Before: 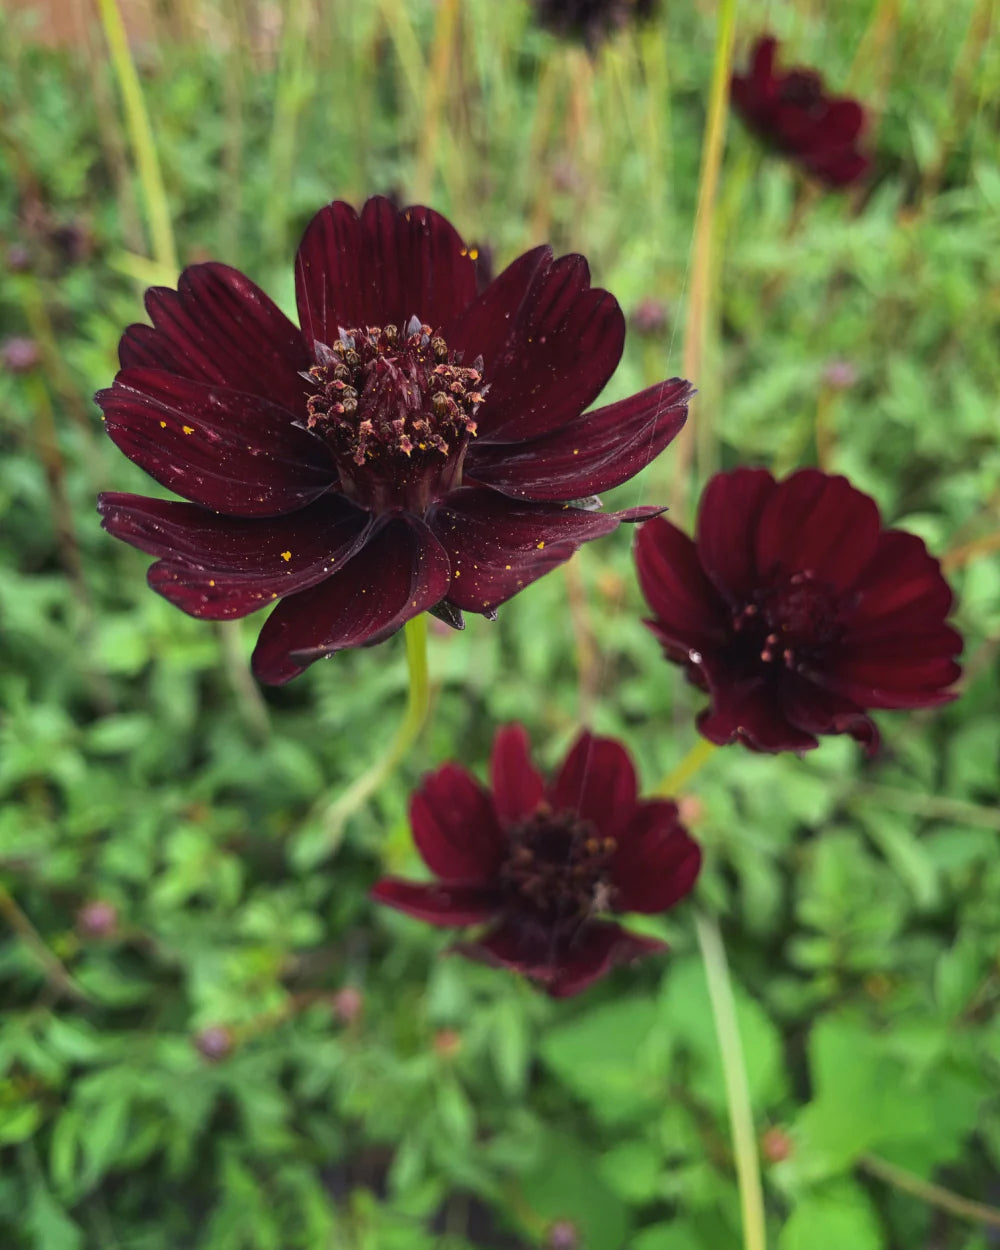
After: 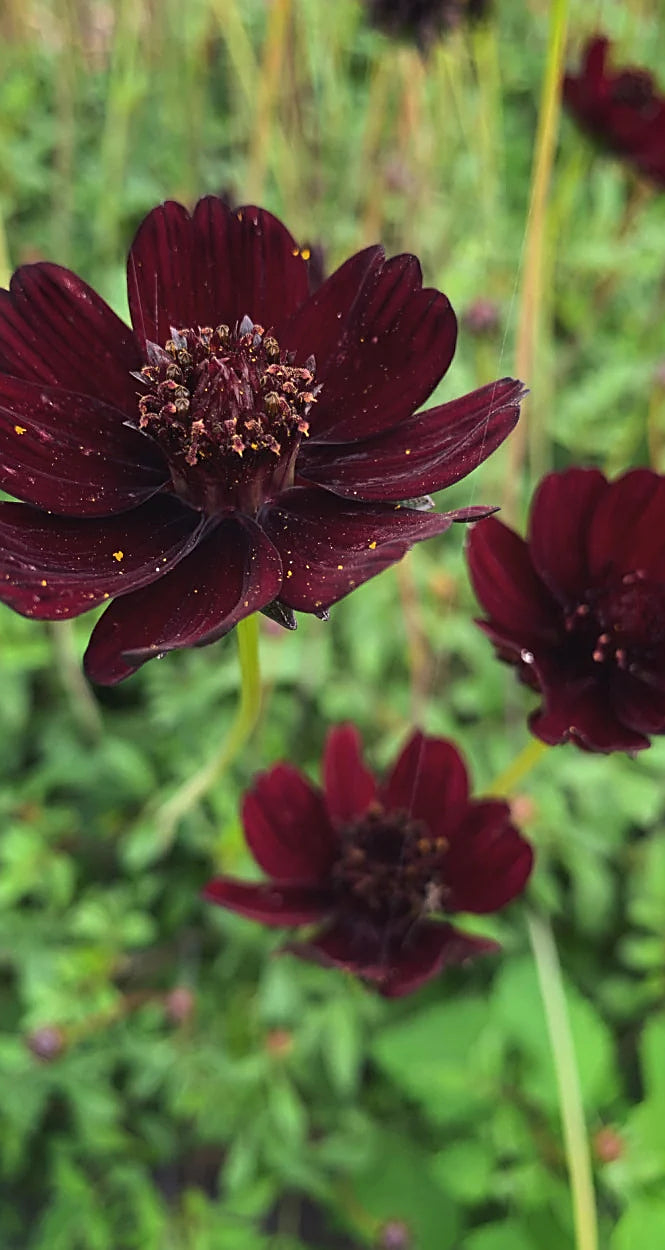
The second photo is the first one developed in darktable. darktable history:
crop: left 16.899%, right 16.556%
sharpen: on, module defaults
